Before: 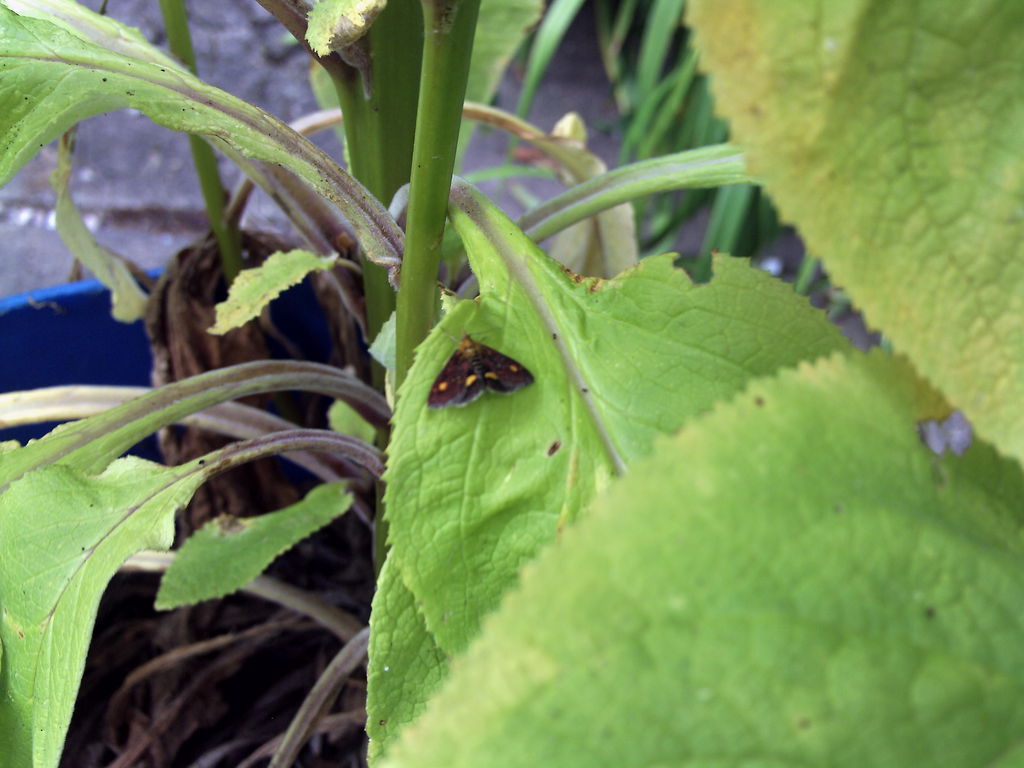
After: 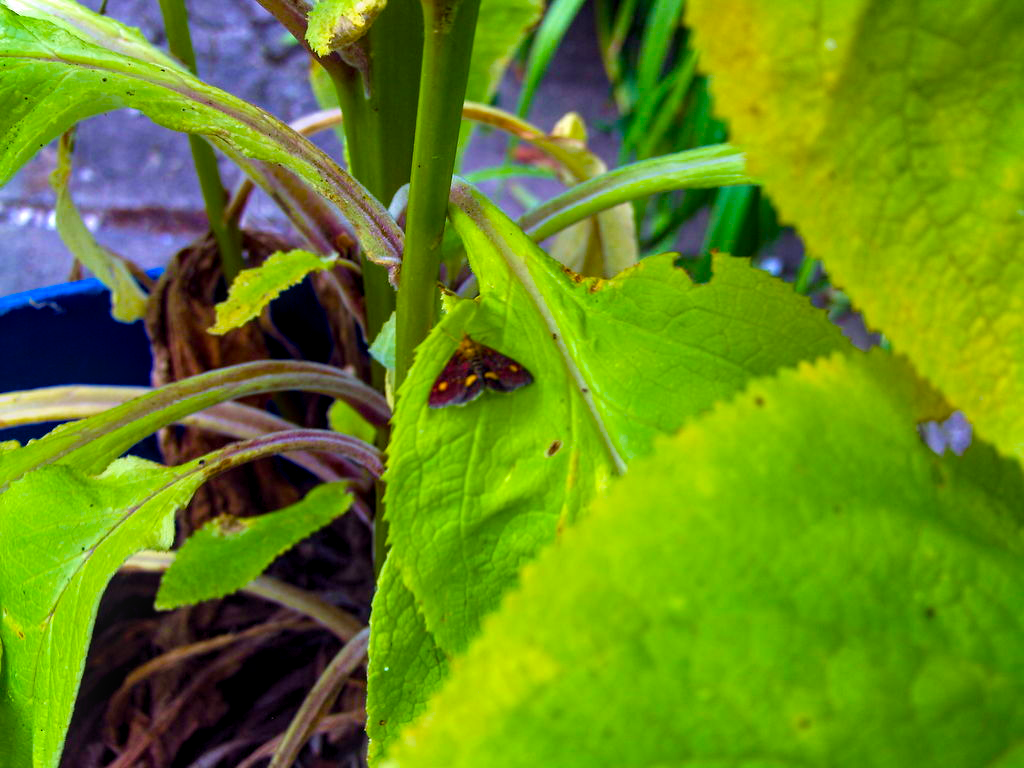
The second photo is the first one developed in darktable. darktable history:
local contrast: on, module defaults
velvia: on, module defaults
color balance rgb: shadows lift › chroma 3.634%, shadows lift › hue 89.99°, linear chroma grading › global chroma 42.059%, perceptual saturation grading › global saturation 36.84%, perceptual saturation grading › shadows 34.704%
